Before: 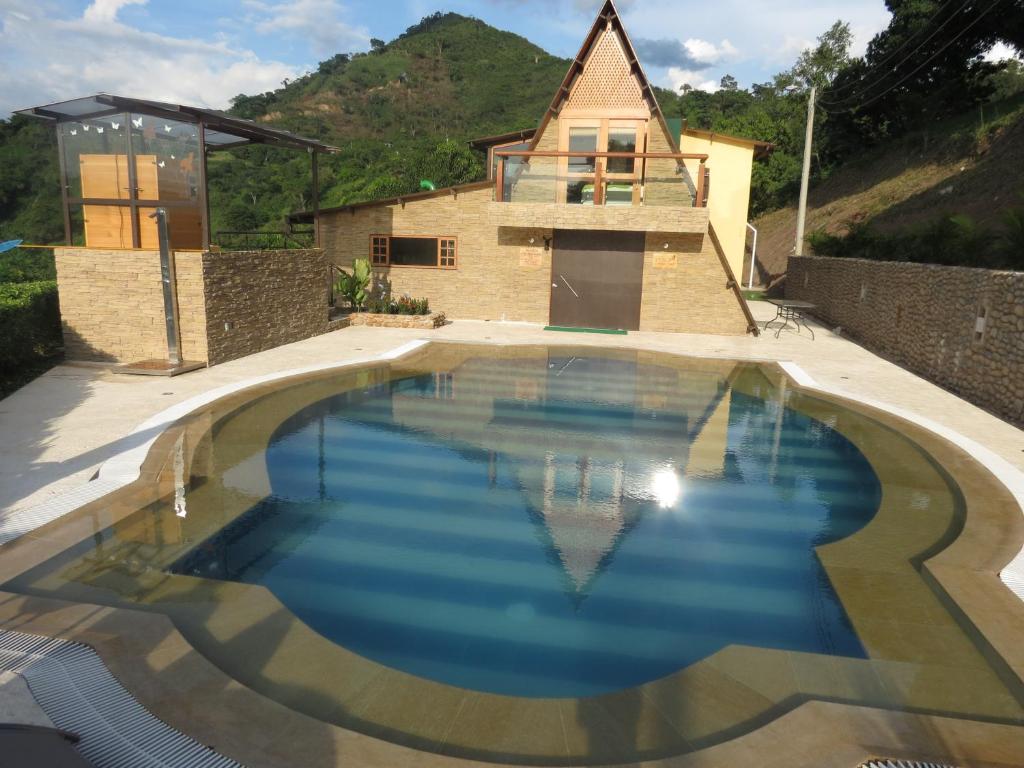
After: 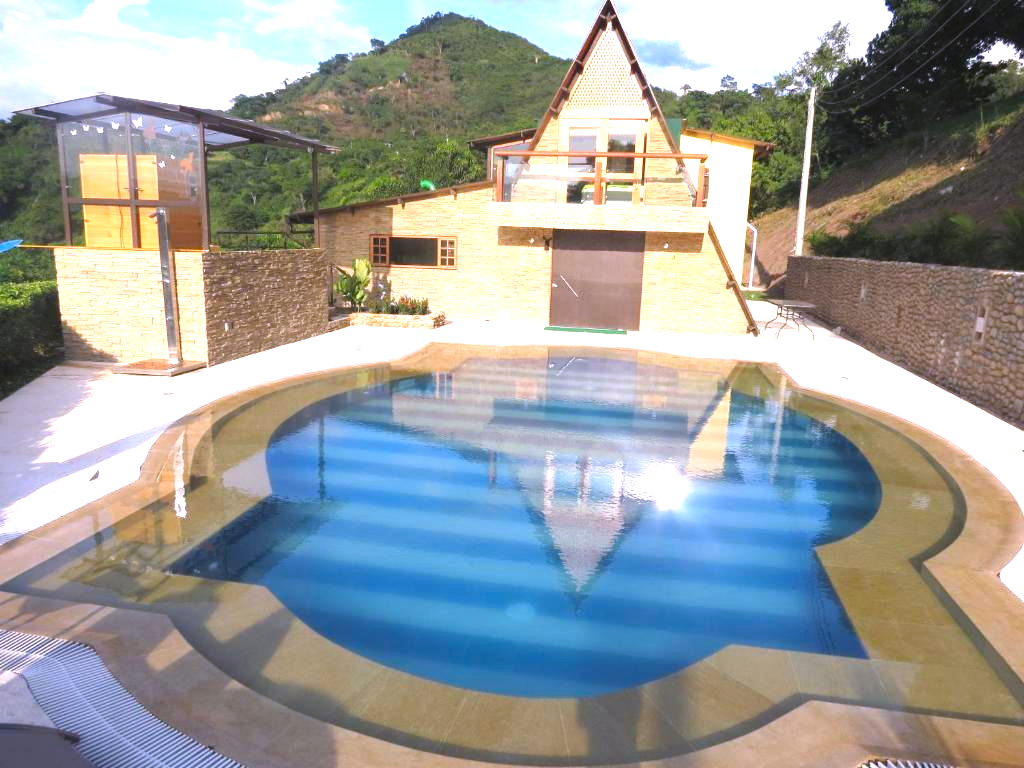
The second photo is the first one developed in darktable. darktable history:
contrast brightness saturation: contrast 0.04, saturation 0.16
exposure: black level correction -0.002, exposure 1.115 EV, compensate highlight preservation false
white balance: red 1.042, blue 1.17
